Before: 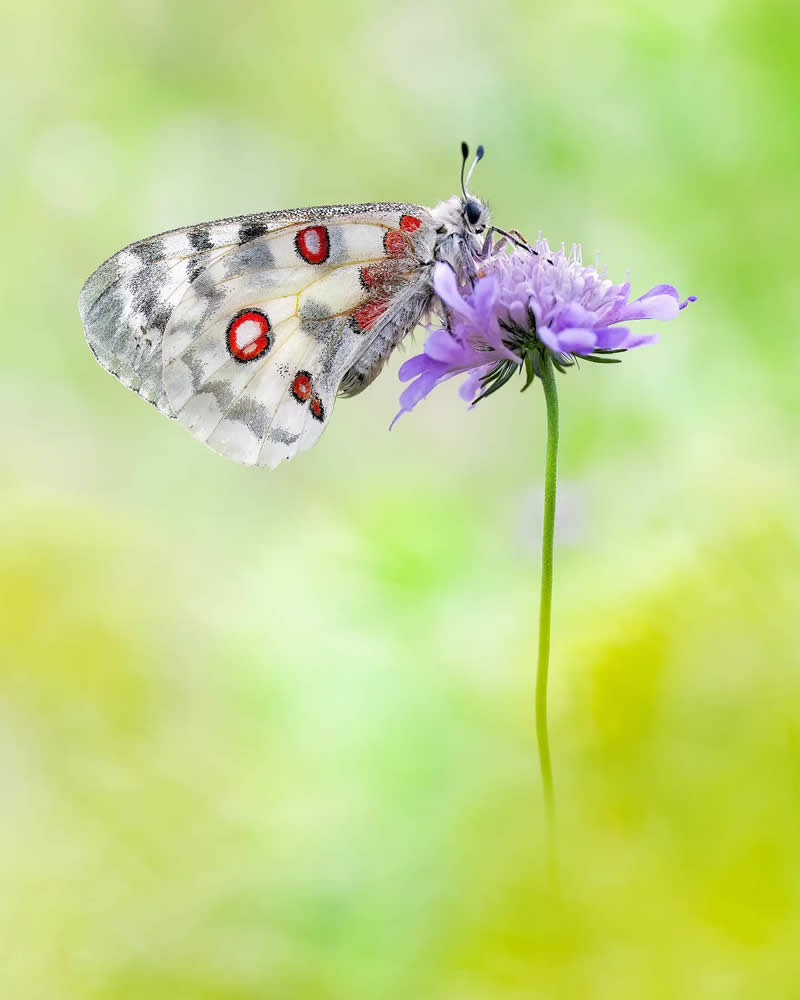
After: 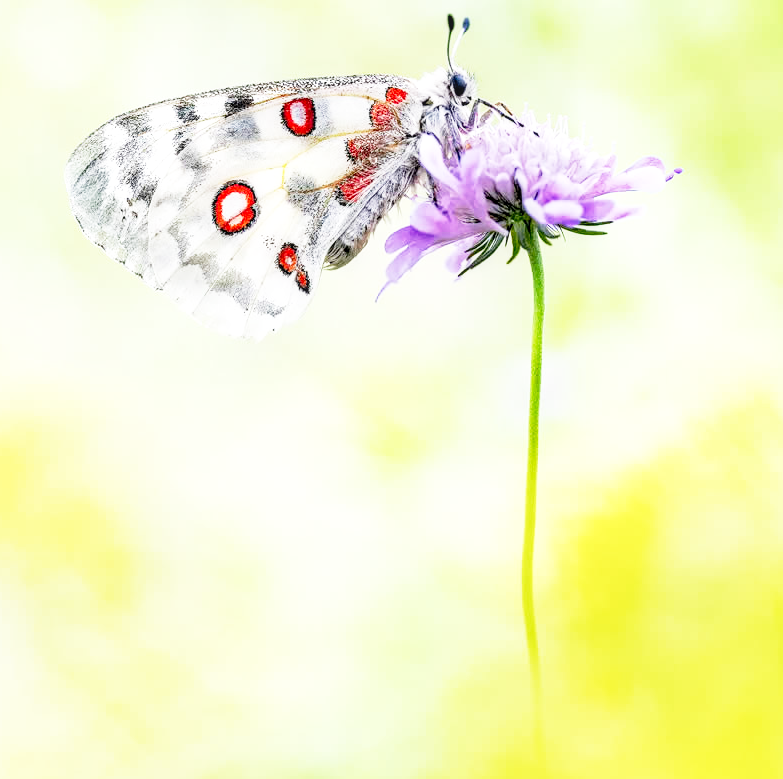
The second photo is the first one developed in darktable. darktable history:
base curve: curves: ch0 [(0, 0) (0.012, 0.01) (0.073, 0.168) (0.31, 0.711) (0.645, 0.957) (1, 1)], preserve colors none
crop and rotate: left 1.814%, top 12.818%, right 0.25%, bottom 9.225%
local contrast: detail 130%
exposure: compensate highlight preservation false
